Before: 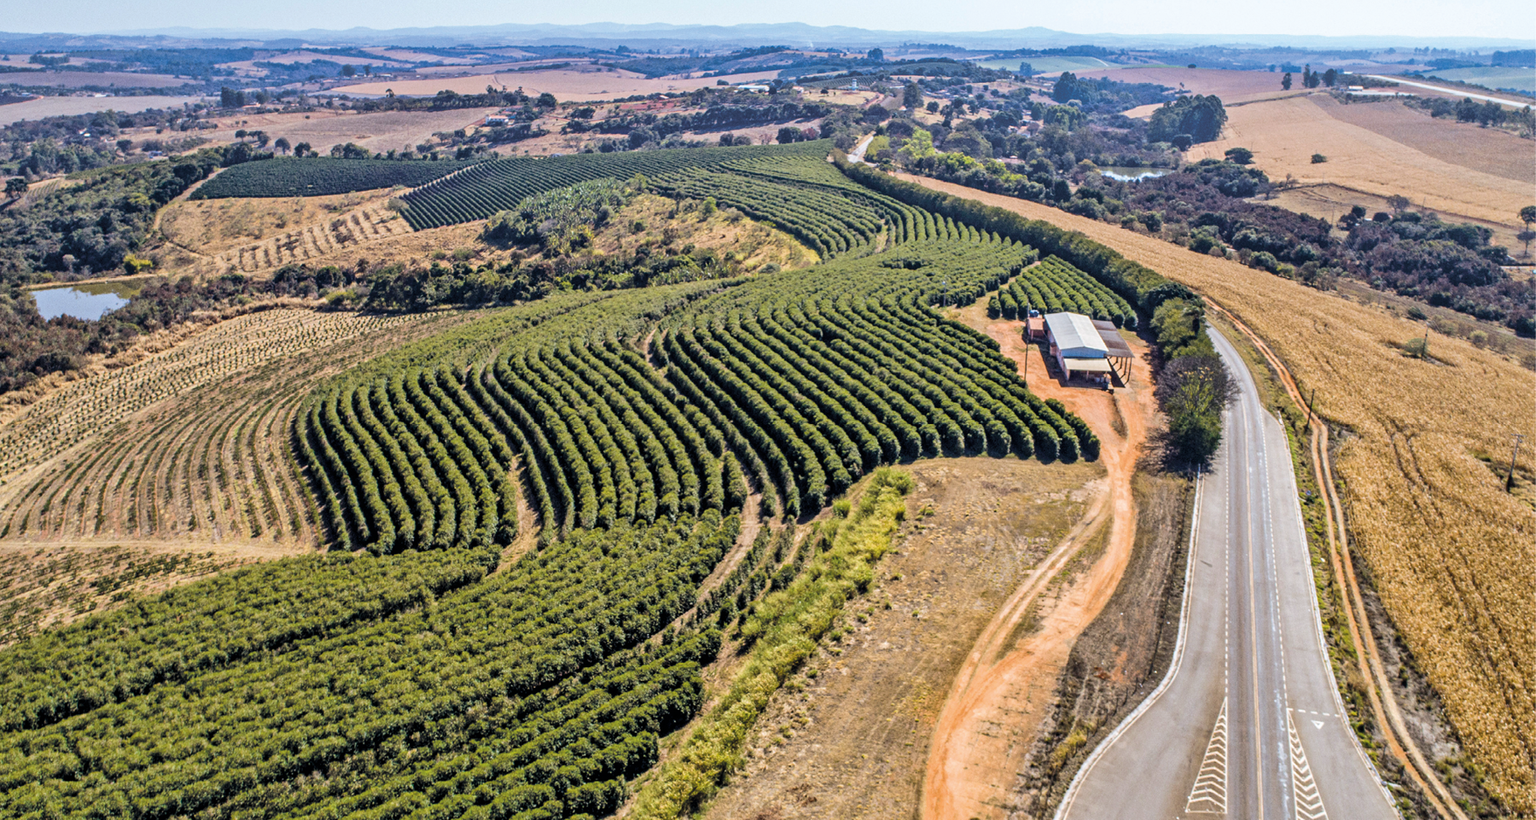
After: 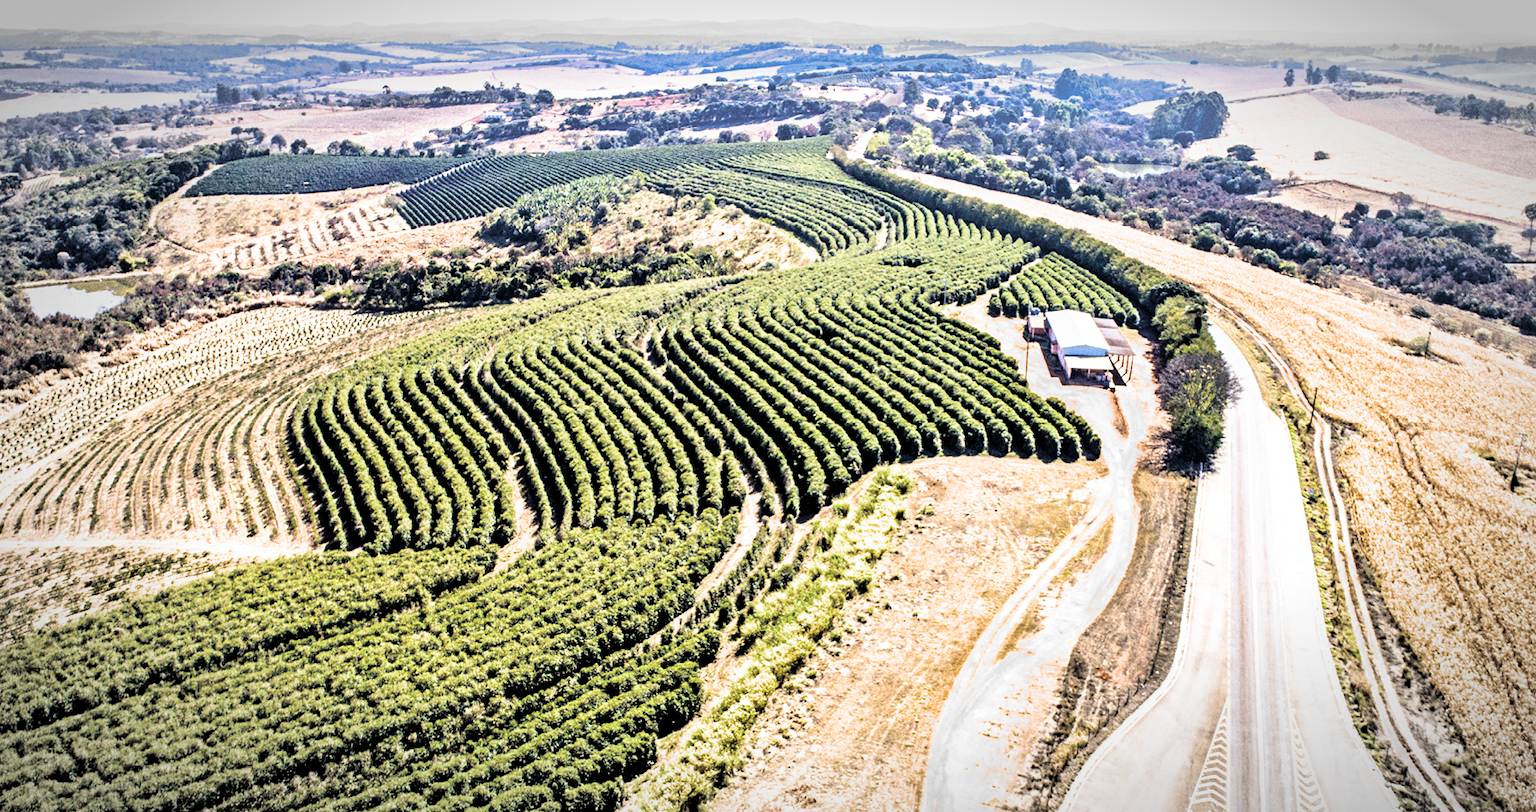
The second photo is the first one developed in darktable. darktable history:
crop: left 0.412%, top 0.553%, right 0.222%, bottom 0.962%
vignetting: automatic ratio true
filmic rgb: middle gray luminance 8.94%, black relative exposure -6.23 EV, white relative exposure 2.73 EV, threshold 5.96 EV, target black luminance 0%, hardness 4.74, latitude 74.01%, contrast 1.339, shadows ↔ highlights balance 9.75%, add noise in highlights 0, color science v3 (2019), use custom middle-gray values true, contrast in highlights soft, enable highlight reconstruction true
